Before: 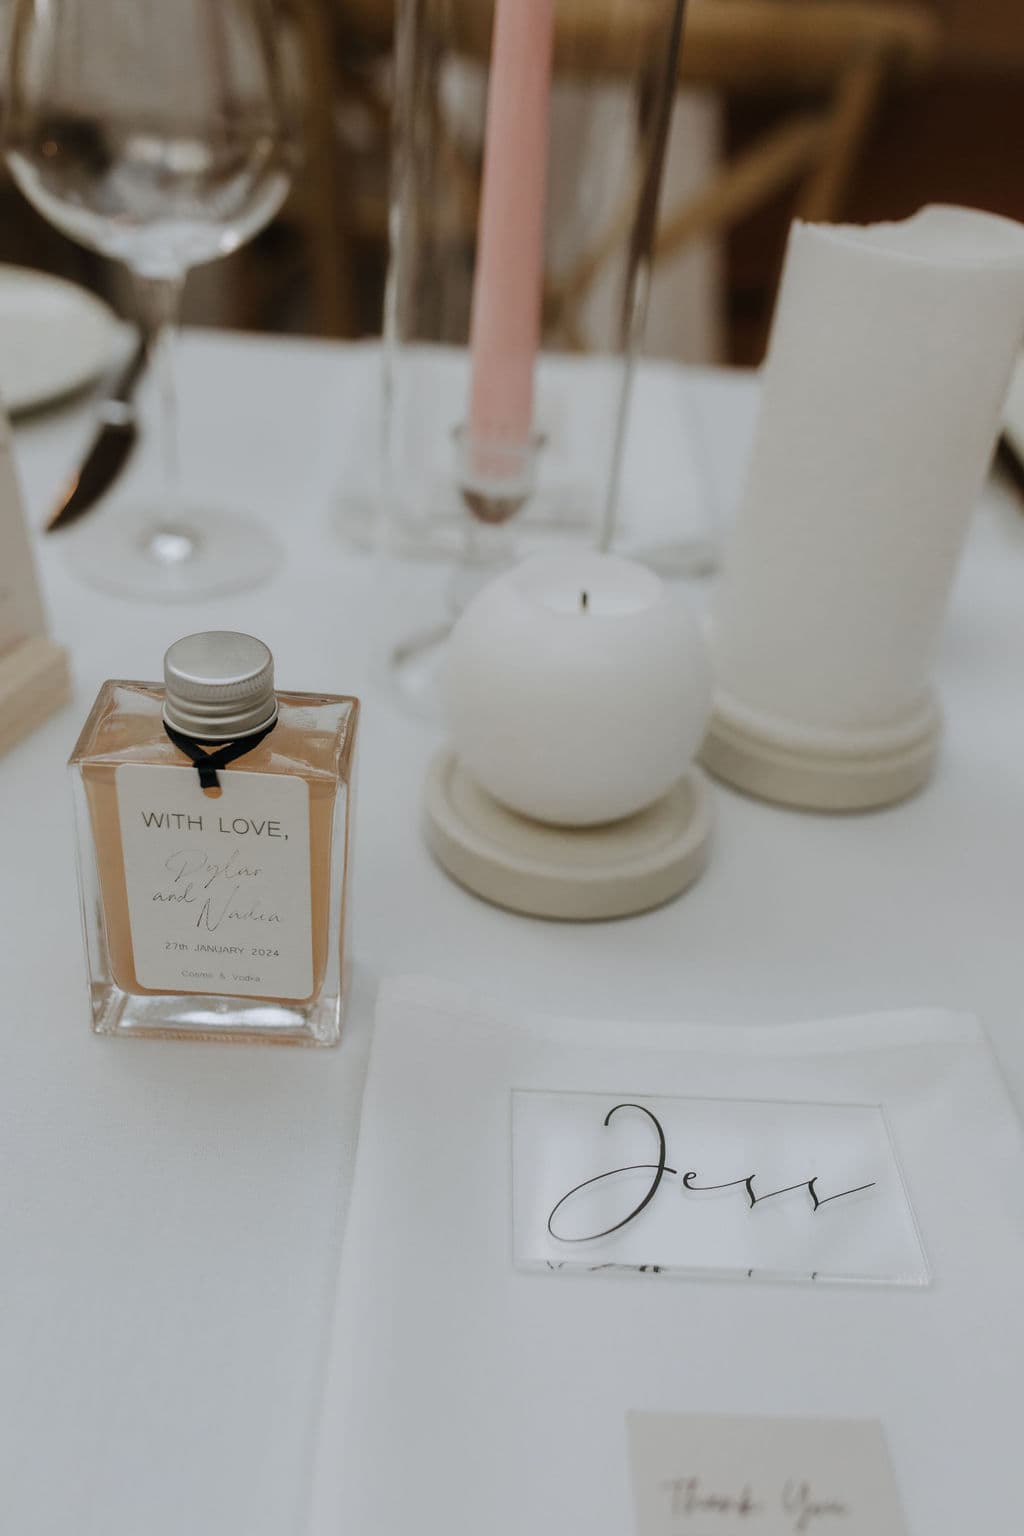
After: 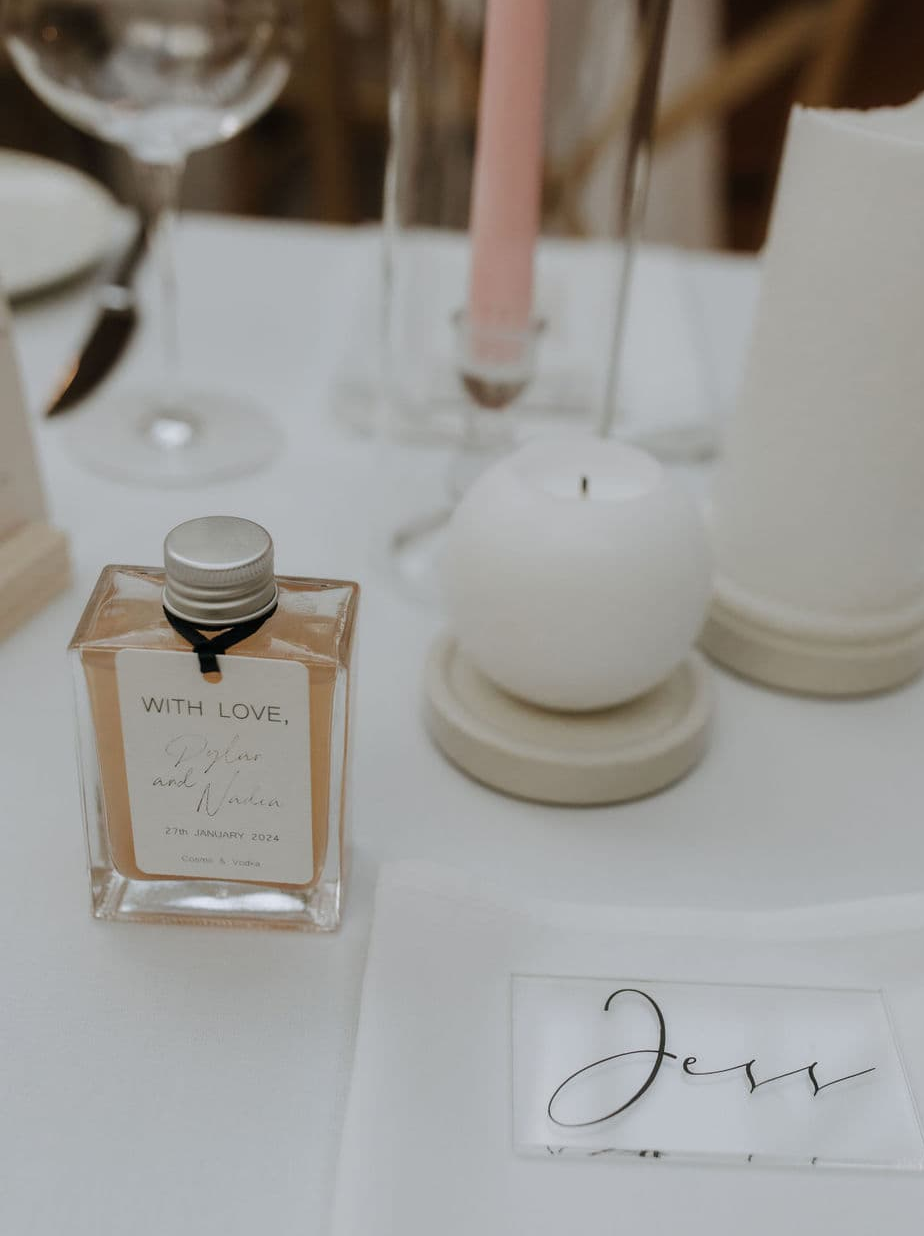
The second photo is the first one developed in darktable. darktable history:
crop: top 7.532%, right 9.74%, bottom 11.949%
